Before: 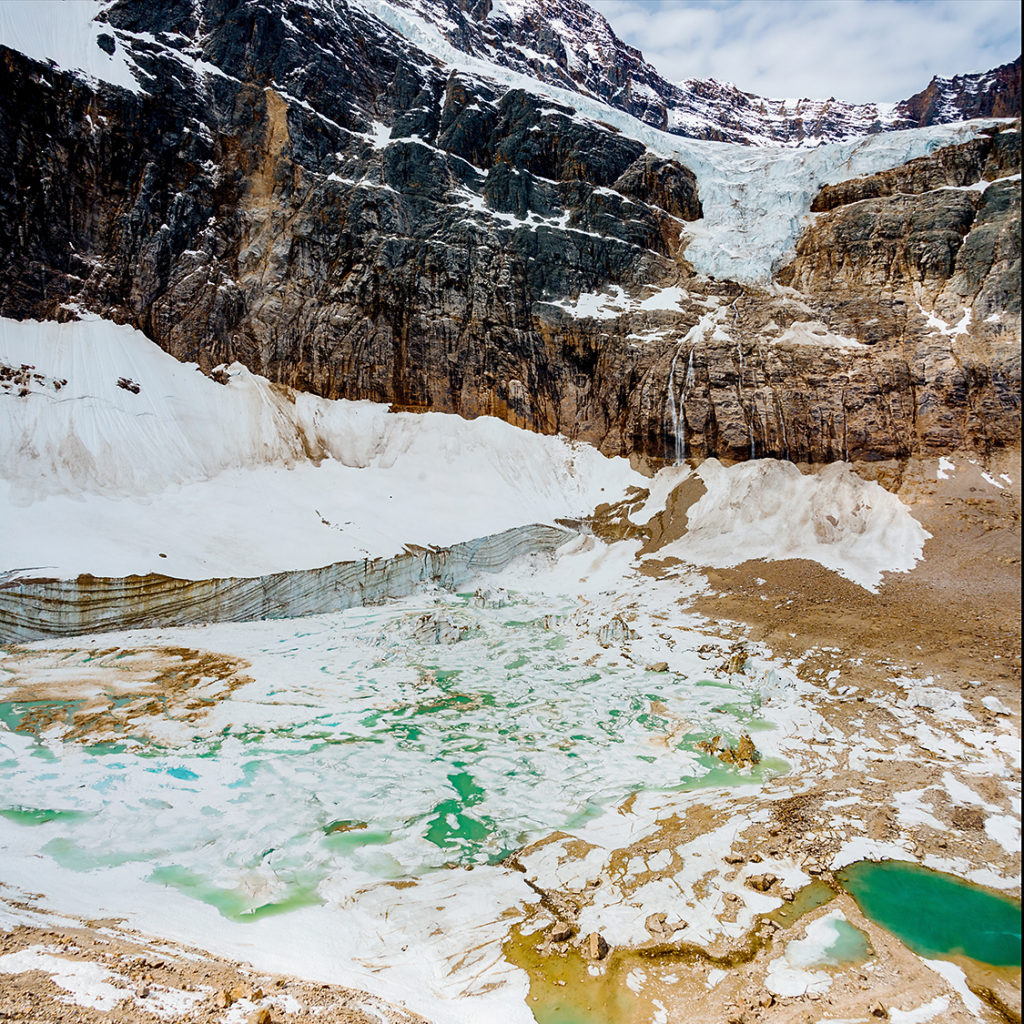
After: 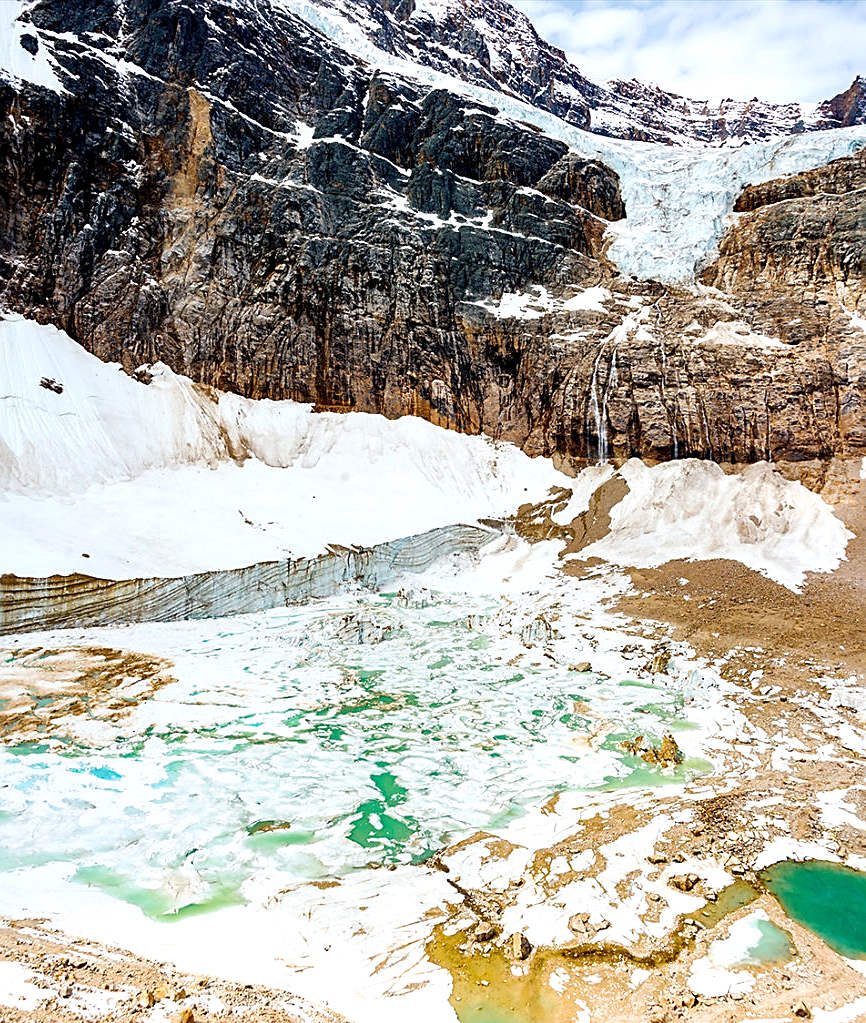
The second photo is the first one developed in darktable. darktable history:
crop: left 7.536%, right 7.864%
sharpen: on, module defaults
exposure: black level correction 0.001, exposure 0.5 EV, compensate highlight preservation false
